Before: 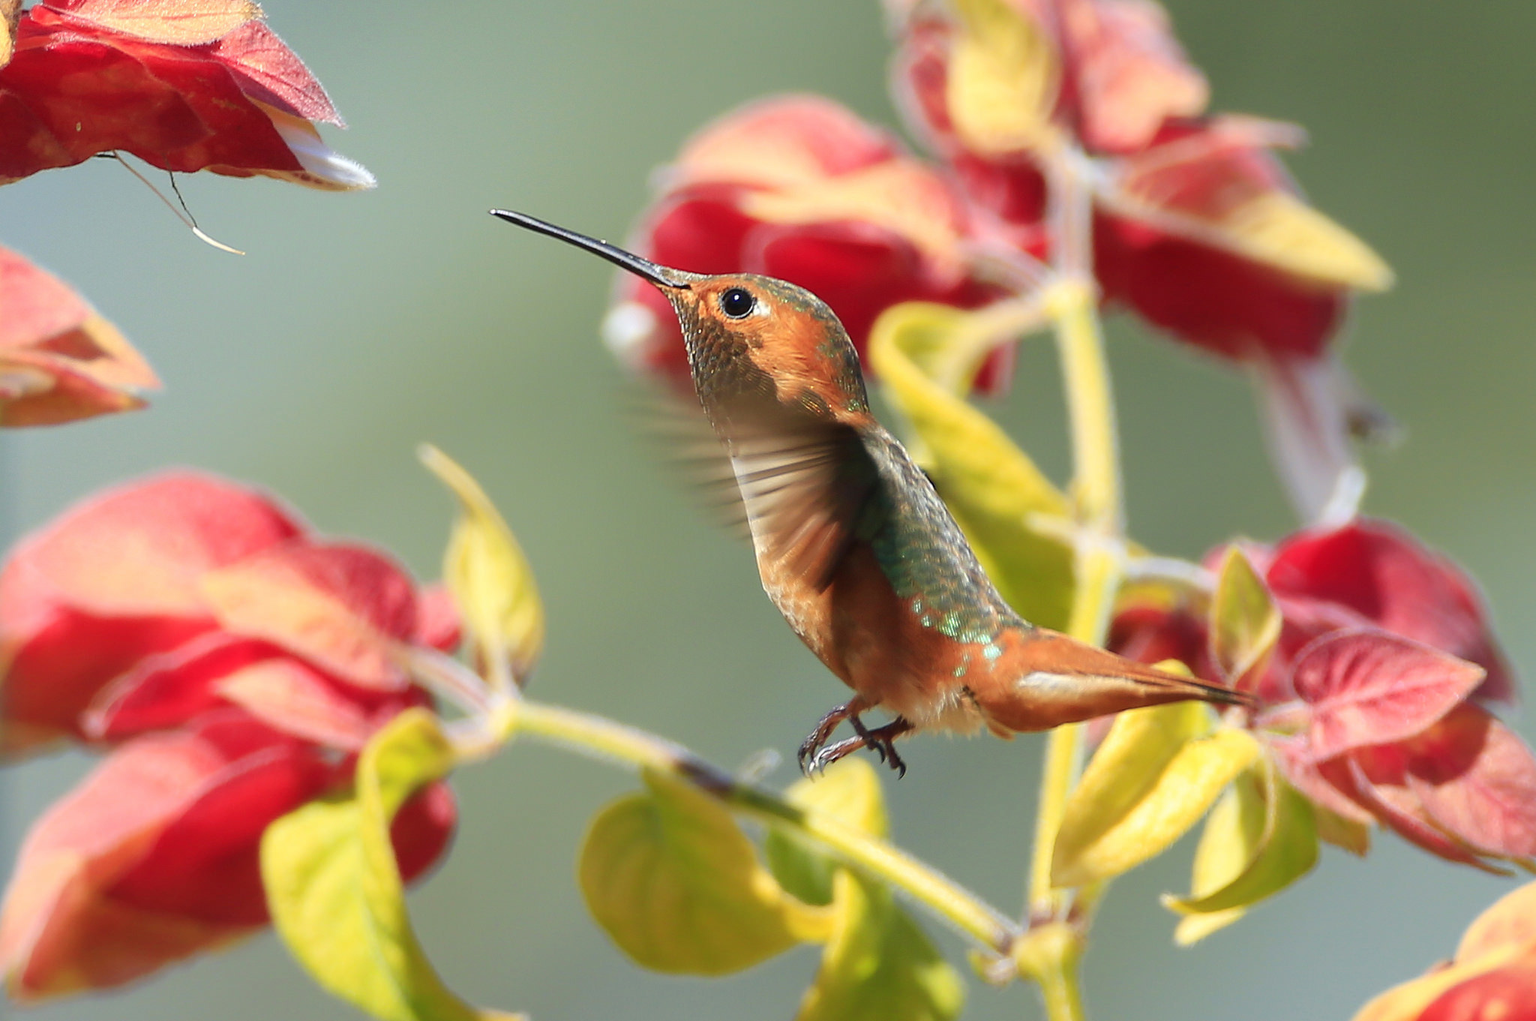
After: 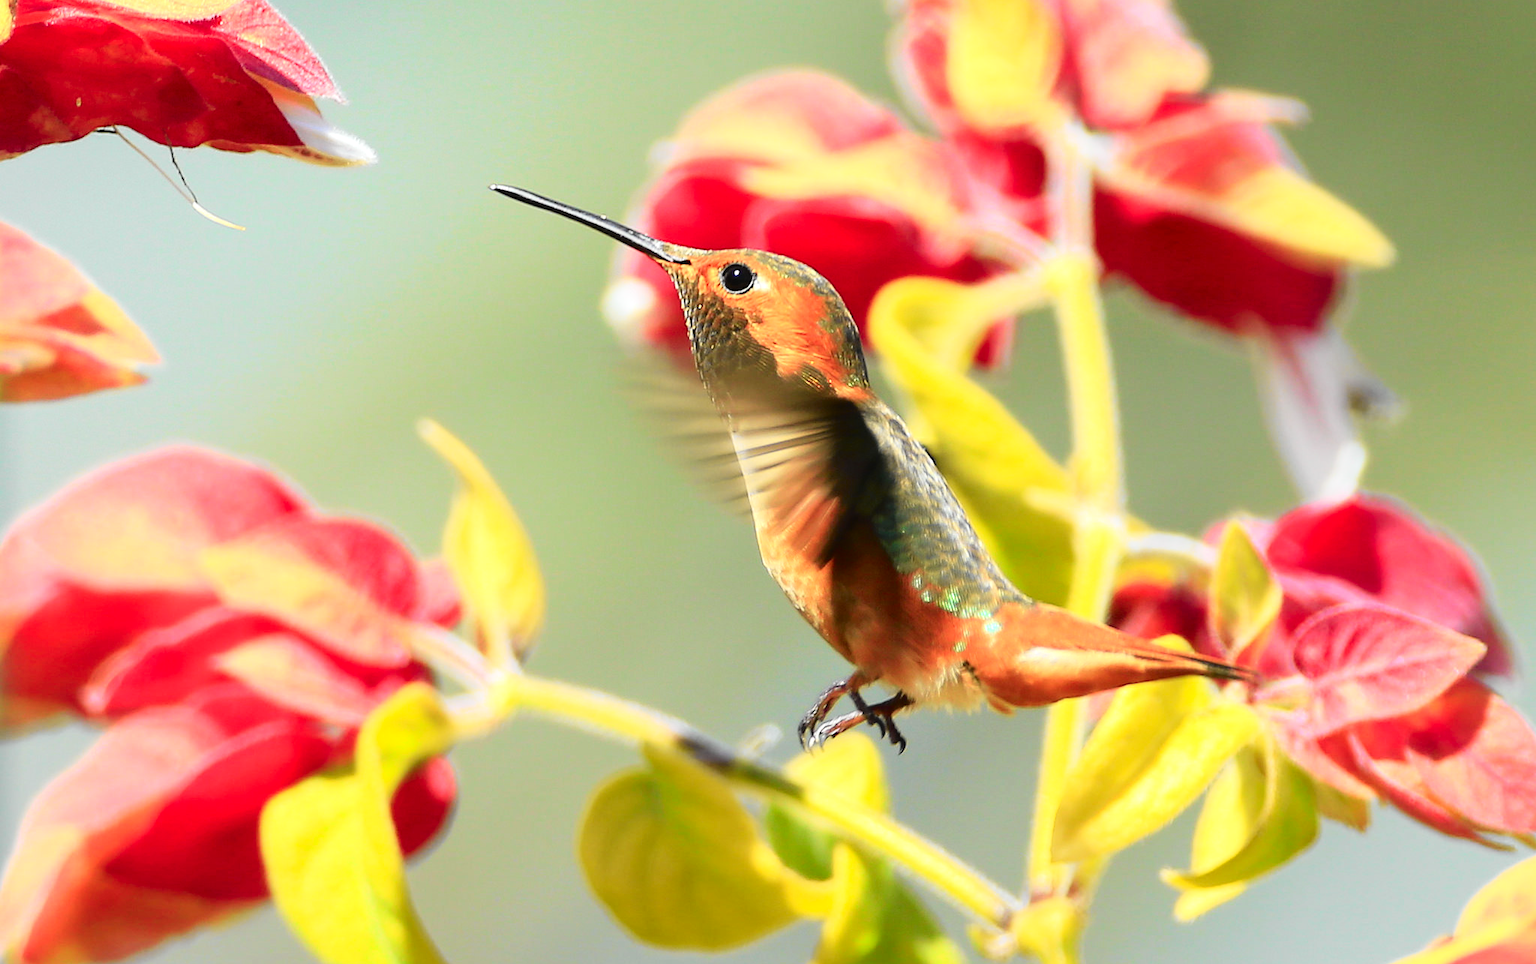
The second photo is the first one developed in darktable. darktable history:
tone equalizer: -8 EV -0.417 EV, -7 EV -0.389 EV, -6 EV -0.333 EV, -5 EV -0.222 EV, -3 EV 0.222 EV, -2 EV 0.333 EV, -1 EV 0.389 EV, +0 EV 0.417 EV, edges refinement/feathering 500, mask exposure compensation -1.57 EV, preserve details no
crop and rotate: top 2.479%, bottom 3.018%
tone curve: curves: ch0 [(0, 0.008) (0.107, 0.091) (0.278, 0.351) (0.457, 0.562) (0.628, 0.738) (0.839, 0.909) (0.998, 0.978)]; ch1 [(0, 0) (0.437, 0.408) (0.474, 0.479) (0.502, 0.5) (0.527, 0.519) (0.561, 0.575) (0.608, 0.665) (0.669, 0.748) (0.859, 0.899) (1, 1)]; ch2 [(0, 0) (0.33, 0.301) (0.421, 0.443) (0.473, 0.498) (0.502, 0.504) (0.522, 0.527) (0.549, 0.583) (0.644, 0.703) (1, 1)], color space Lab, independent channels, preserve colors none
